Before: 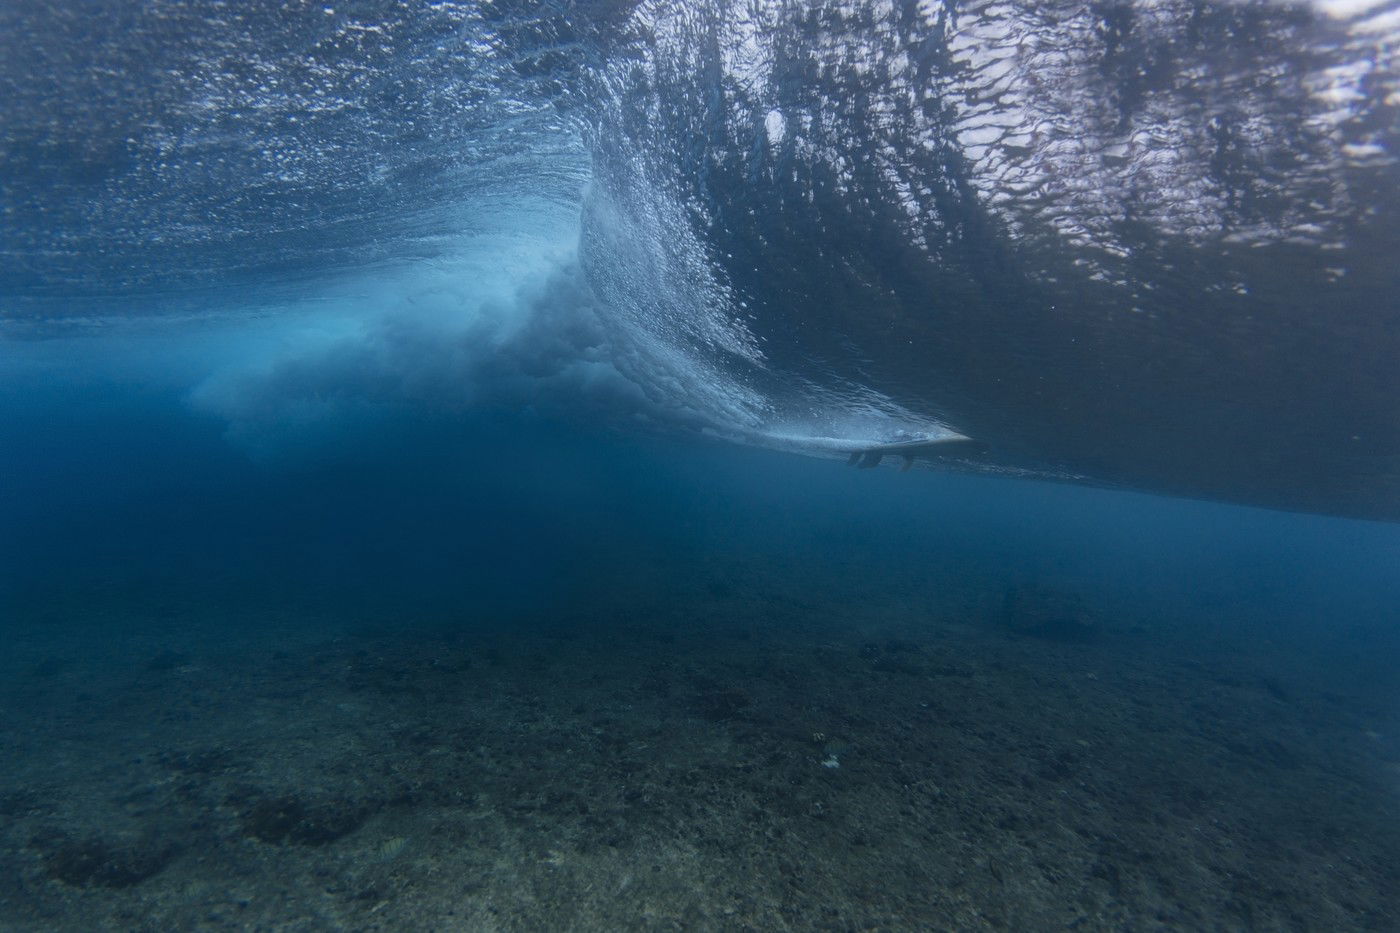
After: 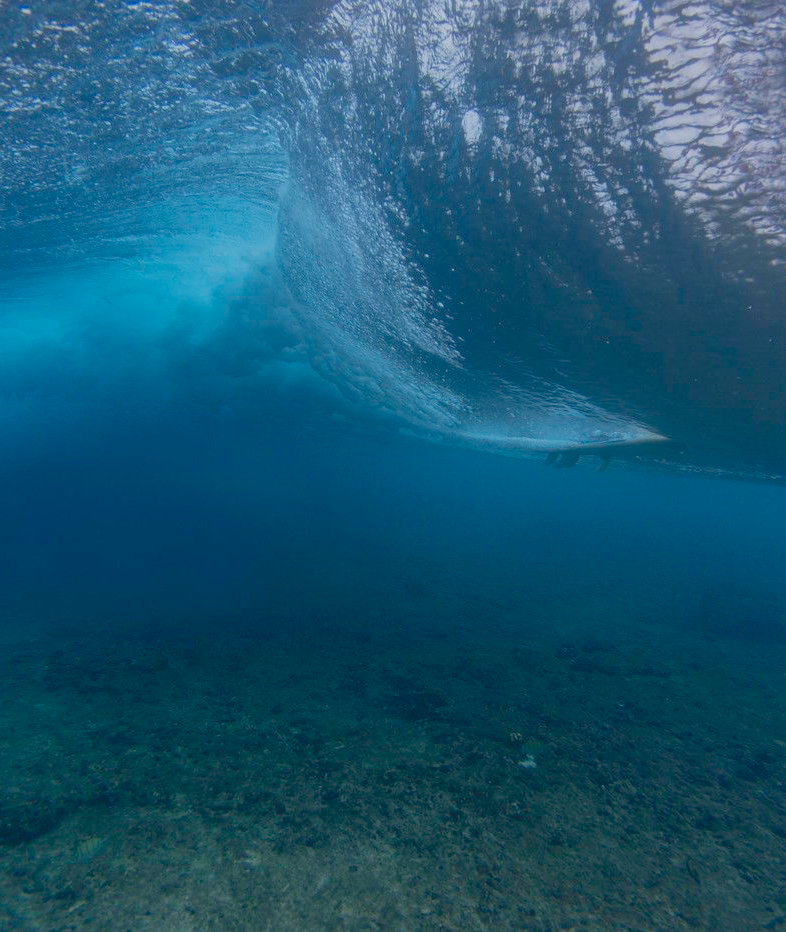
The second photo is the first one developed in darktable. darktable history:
contrast brightness saturation: contrast -0.28
crop: left 21.674%, right 22.086%
exposure: black level correction 0.007, compensate highlight preservation false
color zones: curves: ch0 [(0, 0.558) (0.143, 0.559) (0.286, 0.529) (0.429, 0.505) (0.571, 0.5) (0.714, 0.5) (0.857, 0.5) (1, 0.558)]; ch1 [(0, 0.469) (0.01, 0.469) (0.12, 0.446) (0.248, 0.469) (0.5, 0.5) (0.748, 0.5) (0.99, 0.469) (1, 0.469)]
tone equalizer: on, module defaults
